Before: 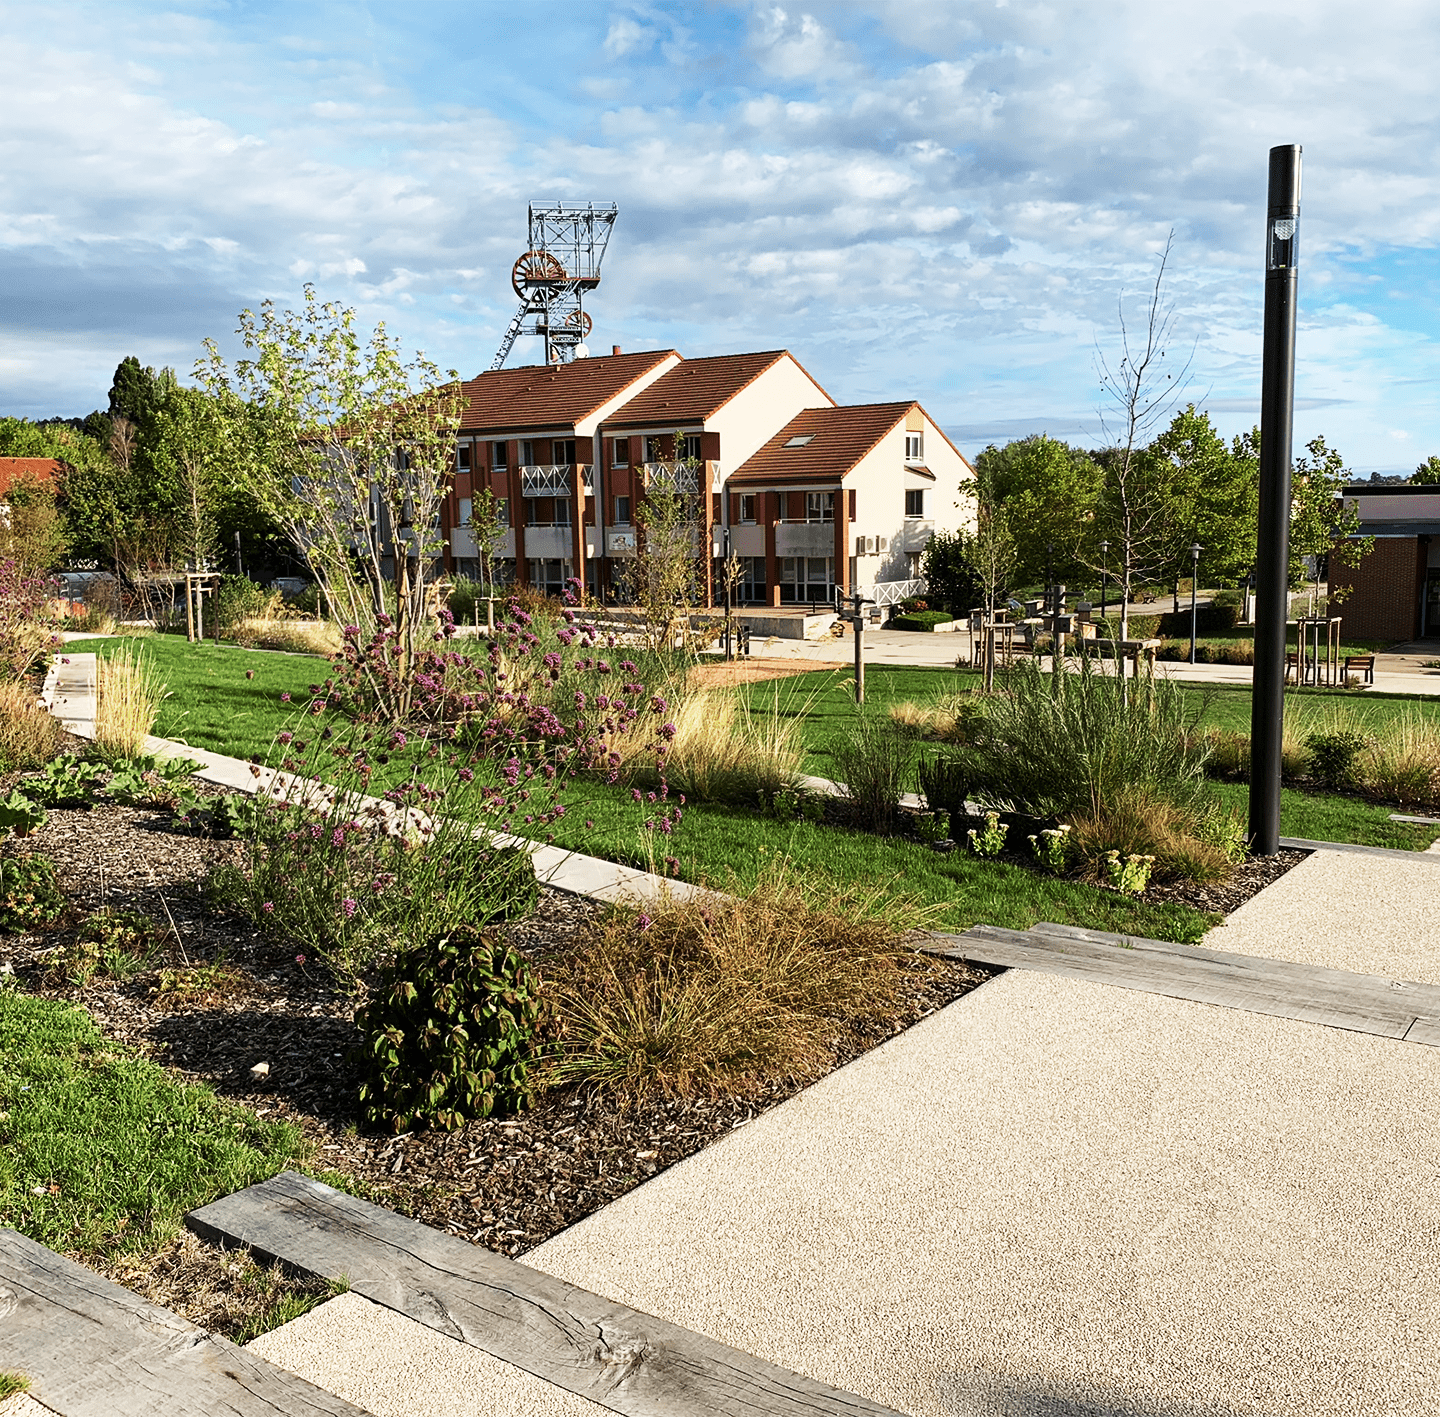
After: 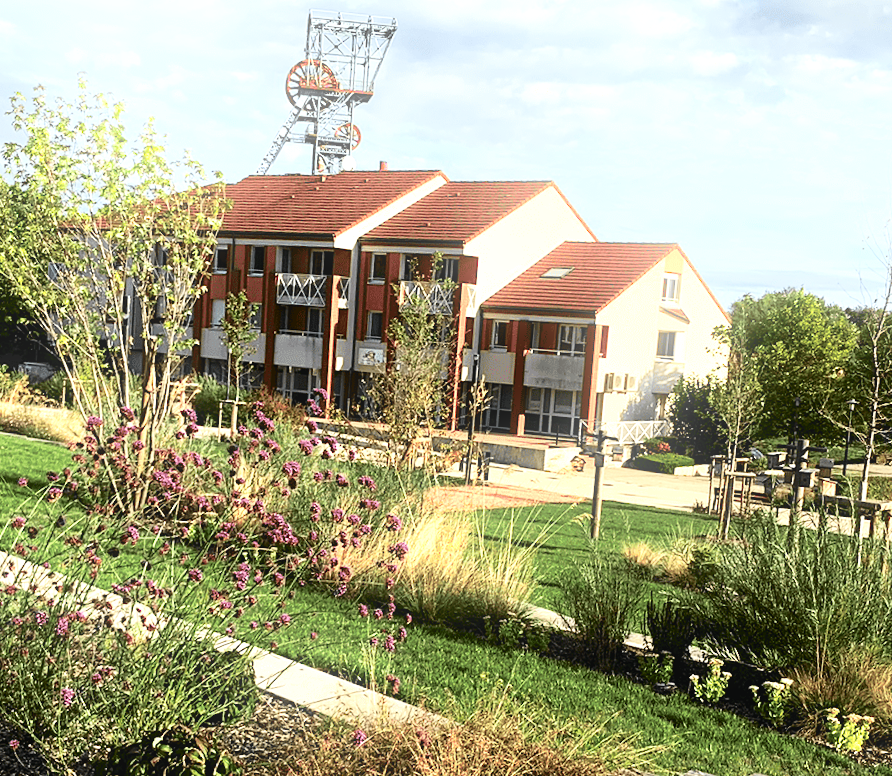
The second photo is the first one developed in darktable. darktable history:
tone curve: curves: ch0 [(0, 0) (0.058, 0.037) (0.214, 0.183) (0.304, 0.288) (0.561, 0.554) (0.687, 0.677) (0.768, 0.768) (0.858, 0.861) (0.987, 0.945)]; ch1 [(0, 0) (0.172, 0.123) (0.312, 0.296) (0.432, 0.448) (0.471, 0.469) (0.502, 0.5) (0.521, 0.505) (0.565, 0.569) (0.663, 0.663) (0.703, 0.721) (0.857, 0.917) (1, 1)]; ch2 [(0, 0) (0.411, 0.424) (0.485, 0.497) (0.502, 0.5) (0.517, 0.511) (0.556, 0.562) (0.626, 0.594) (0.709, 0.661) (1, 1)], color space Lab, independent channels, preserve colors none
color zones: curves: ch1 [(0.25, 0.61) (0.75, 0.248)]
bloom: size 9%, threshold 100%, strength 7%
exposure: exposure 0.74 EV, compensate highlight preservation false
crop: left 20.932%, top 15.471%, right 21.848%, bottom 34.081%
rotate and perspective: rotation 5.12°, automatic cropping off
